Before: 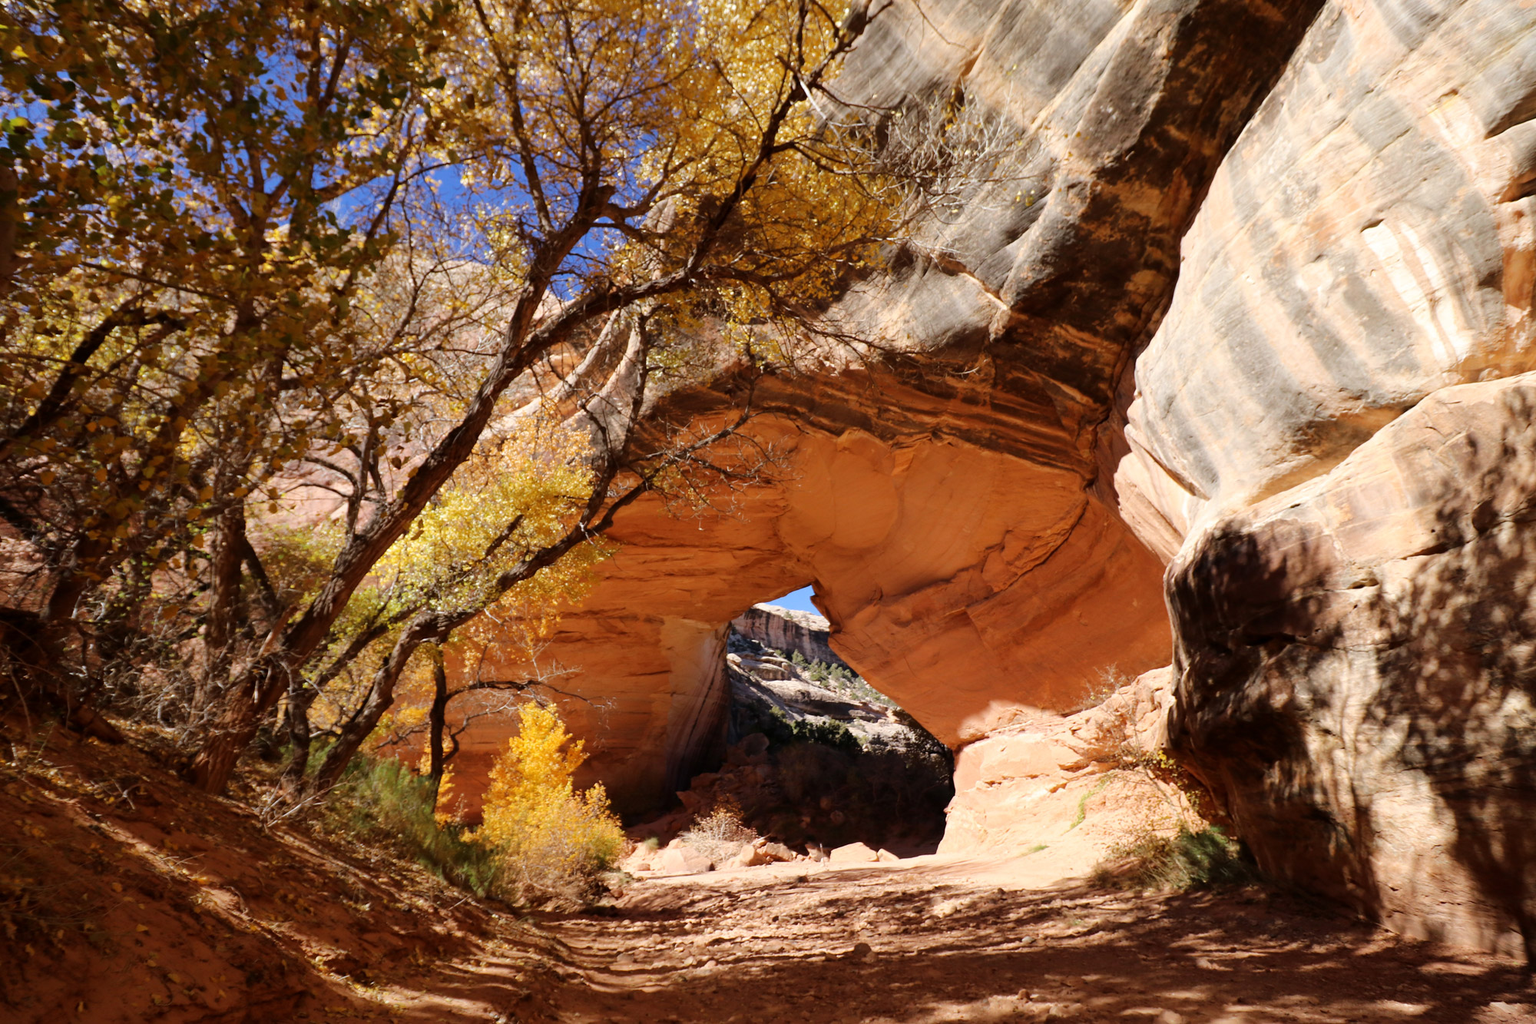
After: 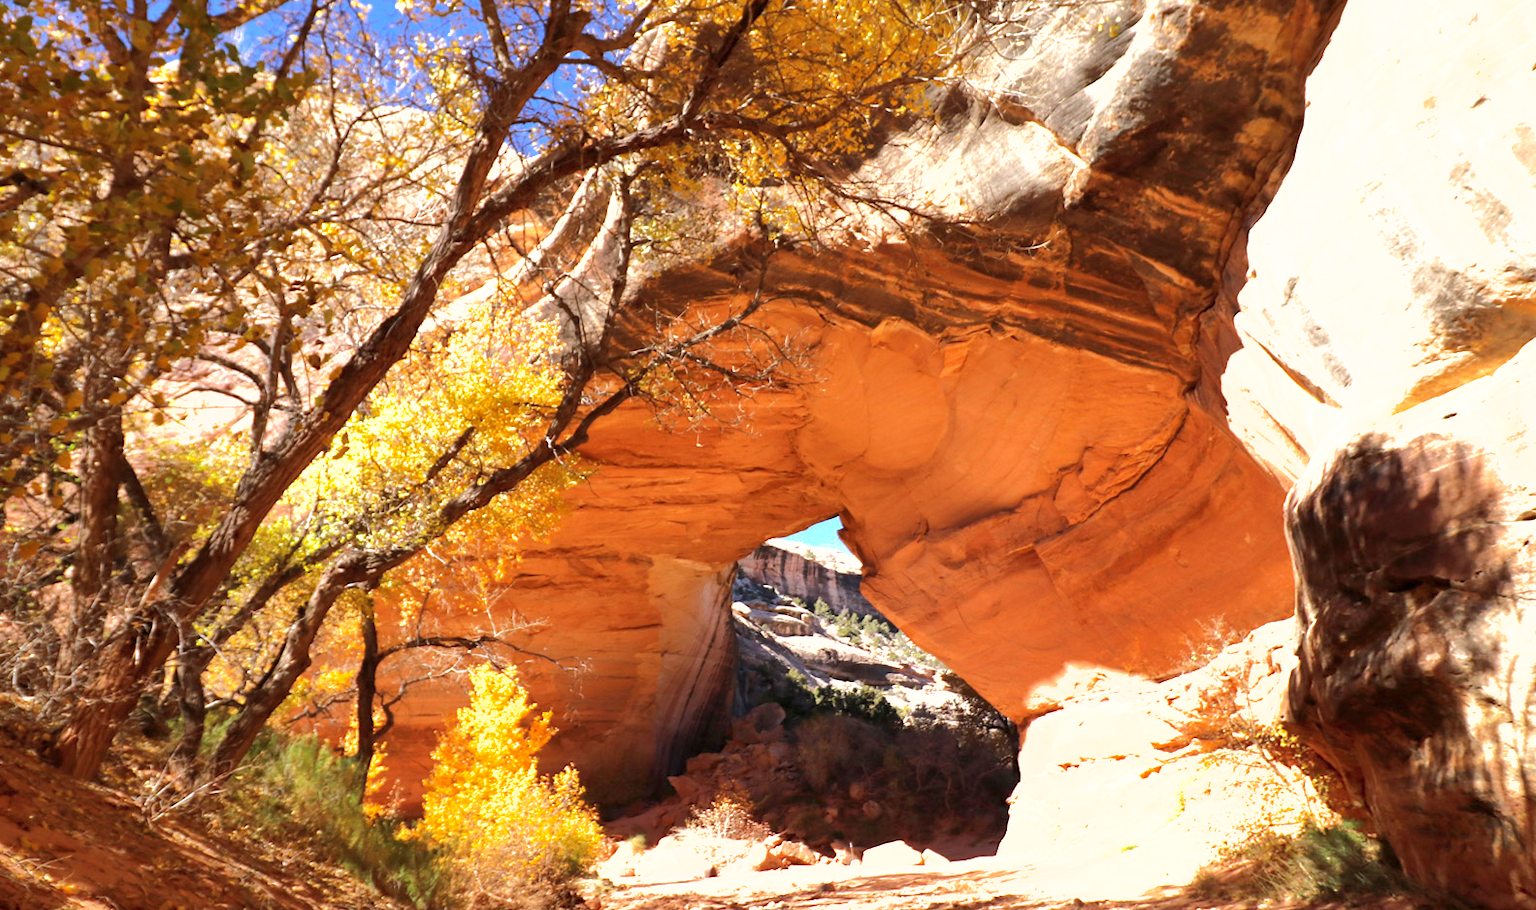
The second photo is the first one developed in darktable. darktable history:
exposure: exposure 1 EV, compensate exposure bias true, compensate highlight preservation false
crop: left 9.616%, top 17.298%, right 11.22%, bottom 12.298%
shadows and highlights: on, module defaults
